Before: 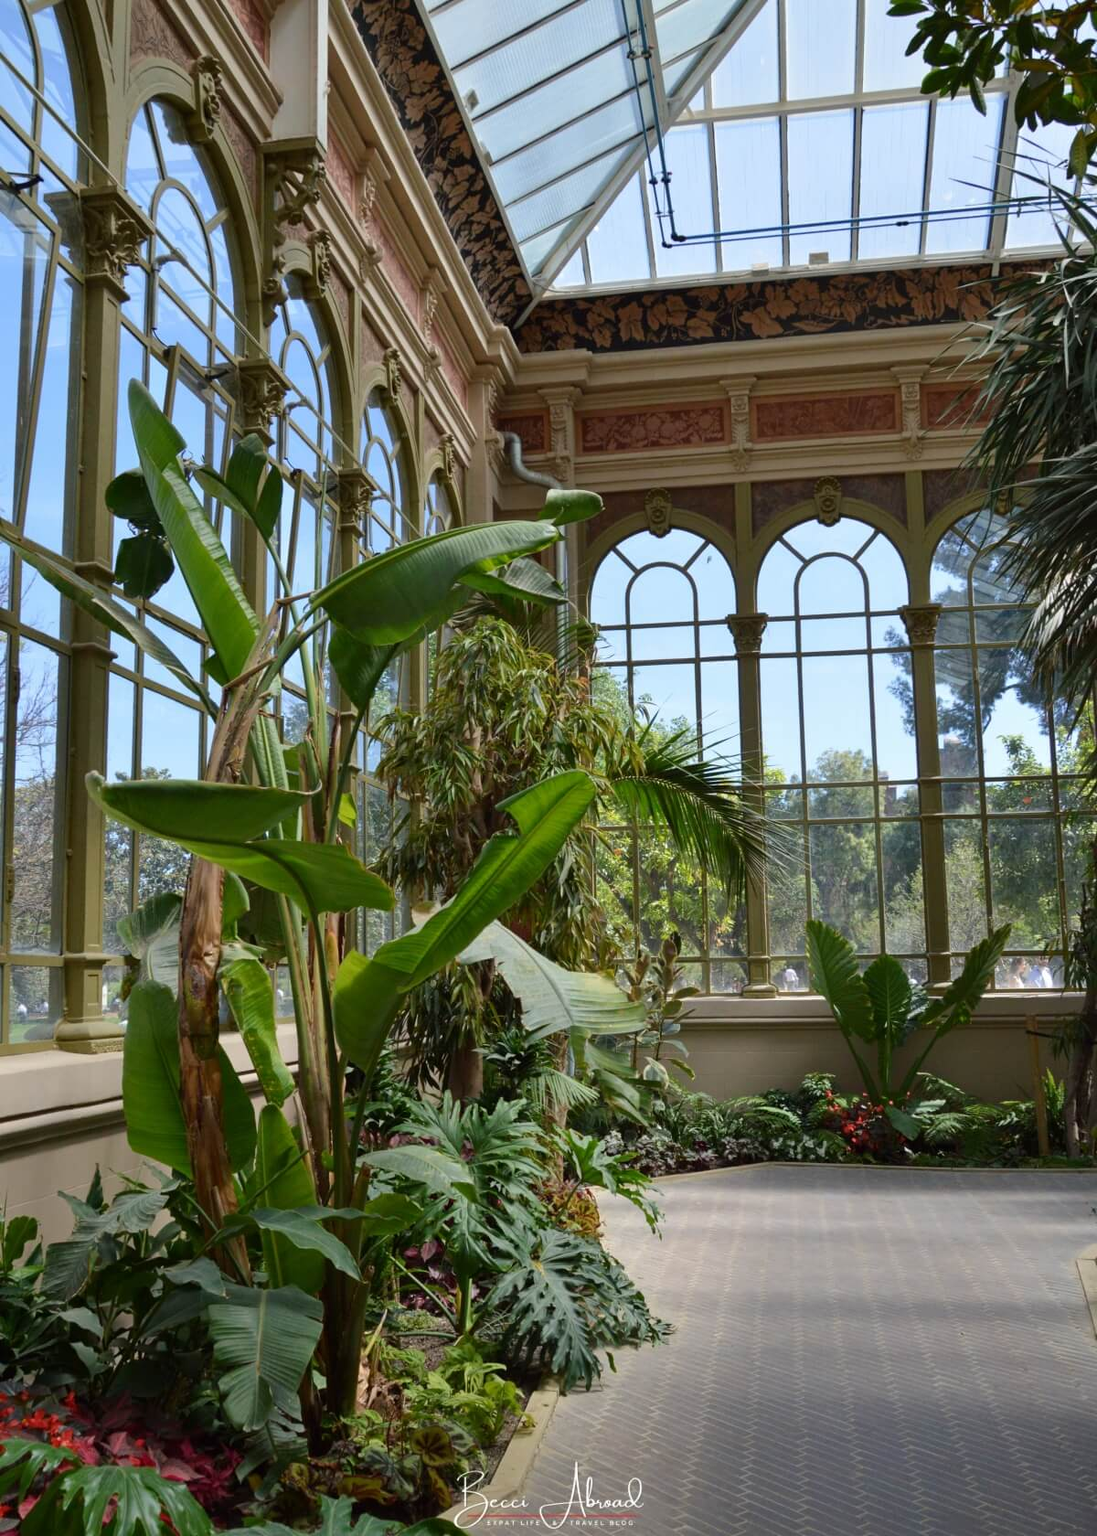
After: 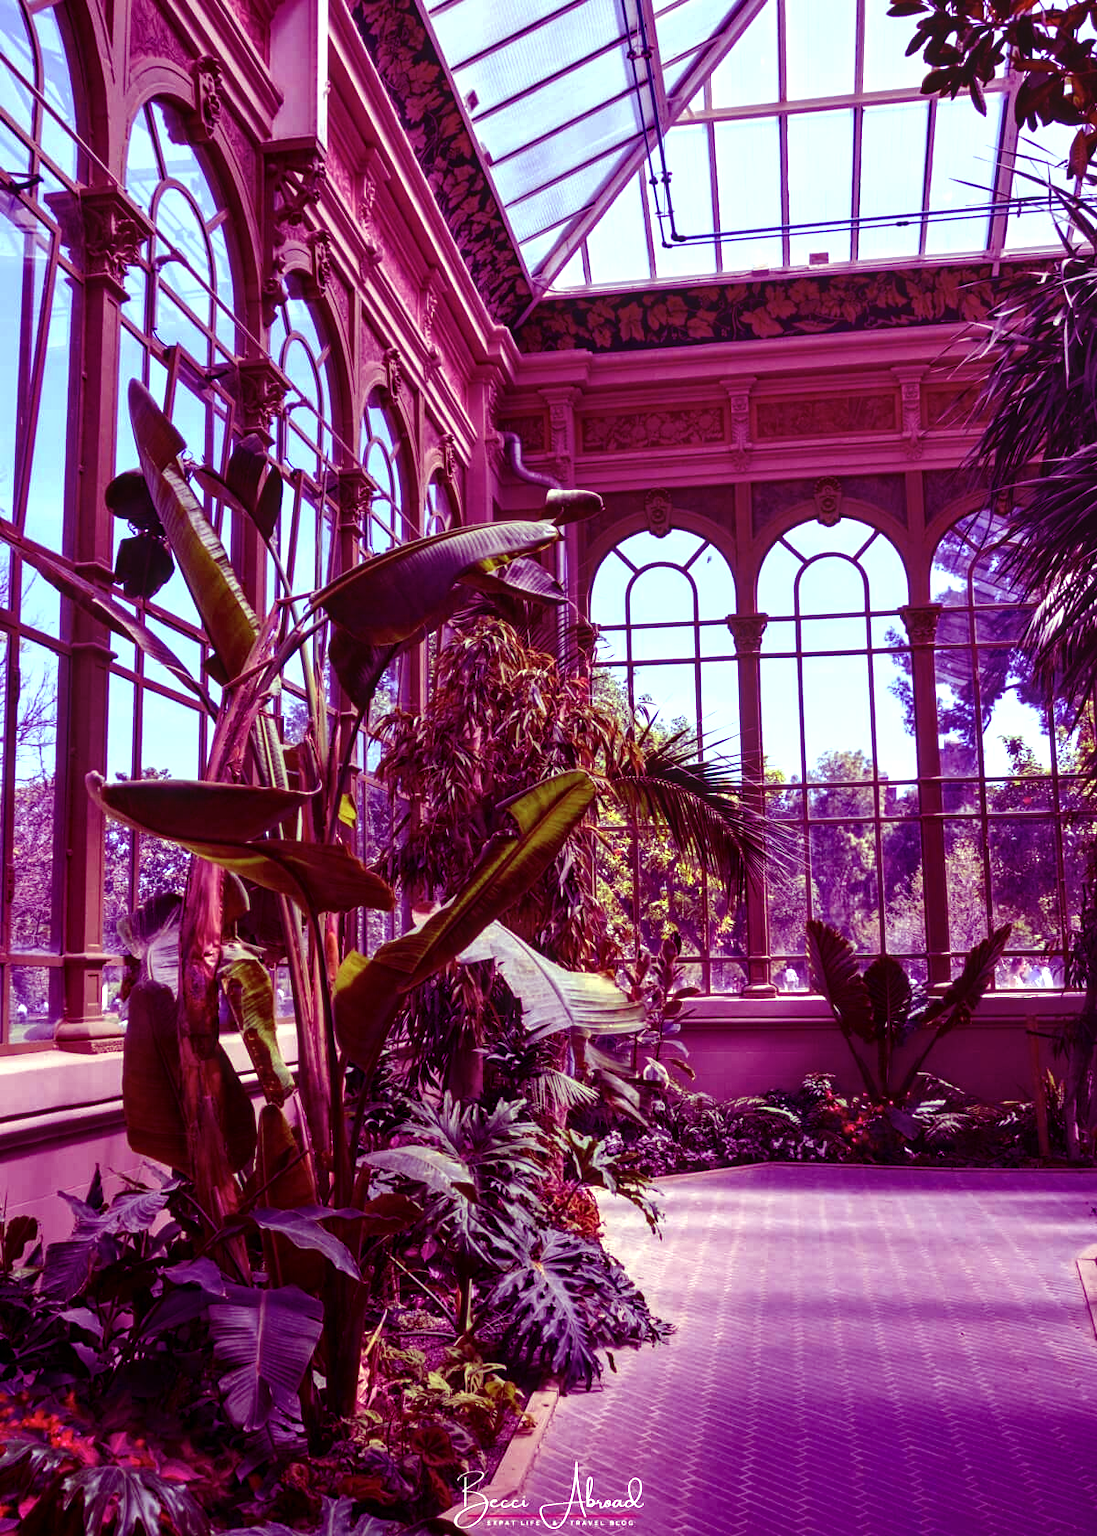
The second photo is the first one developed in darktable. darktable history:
local contrast: on, module defaults
exposure: black level correction 0, exposure 0.7 EV, compensate exposure bias true, compensate highlight preservation false
color balance: mode lift, gamma, gain (sRGB), lift [1, 1, 0.101, 1]
